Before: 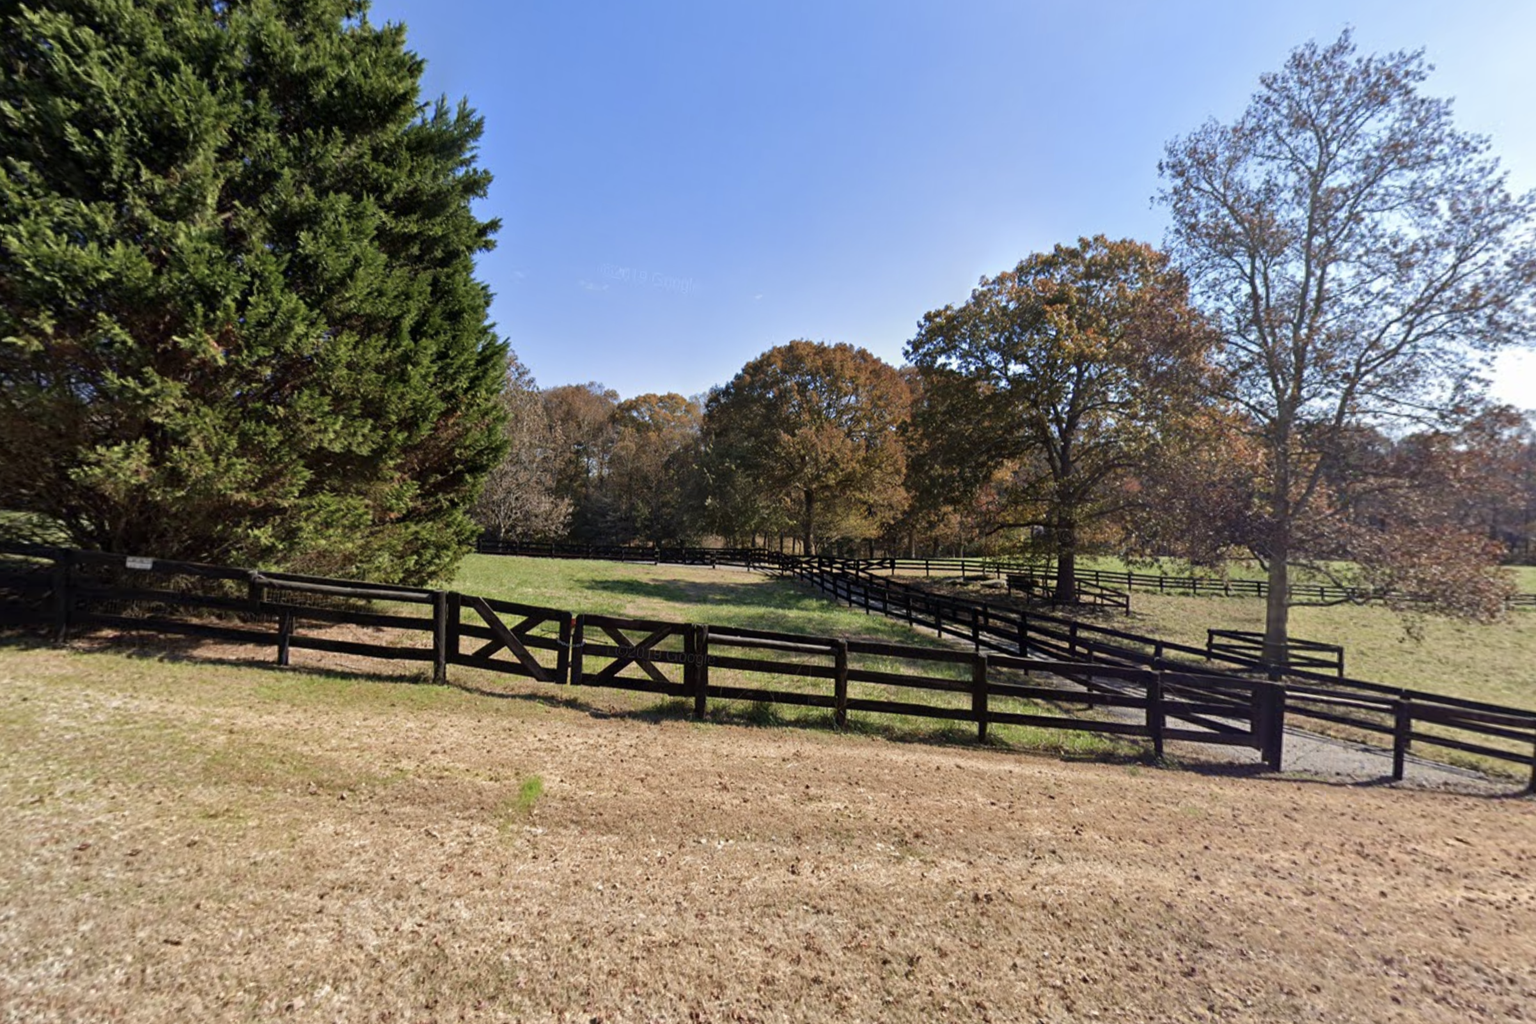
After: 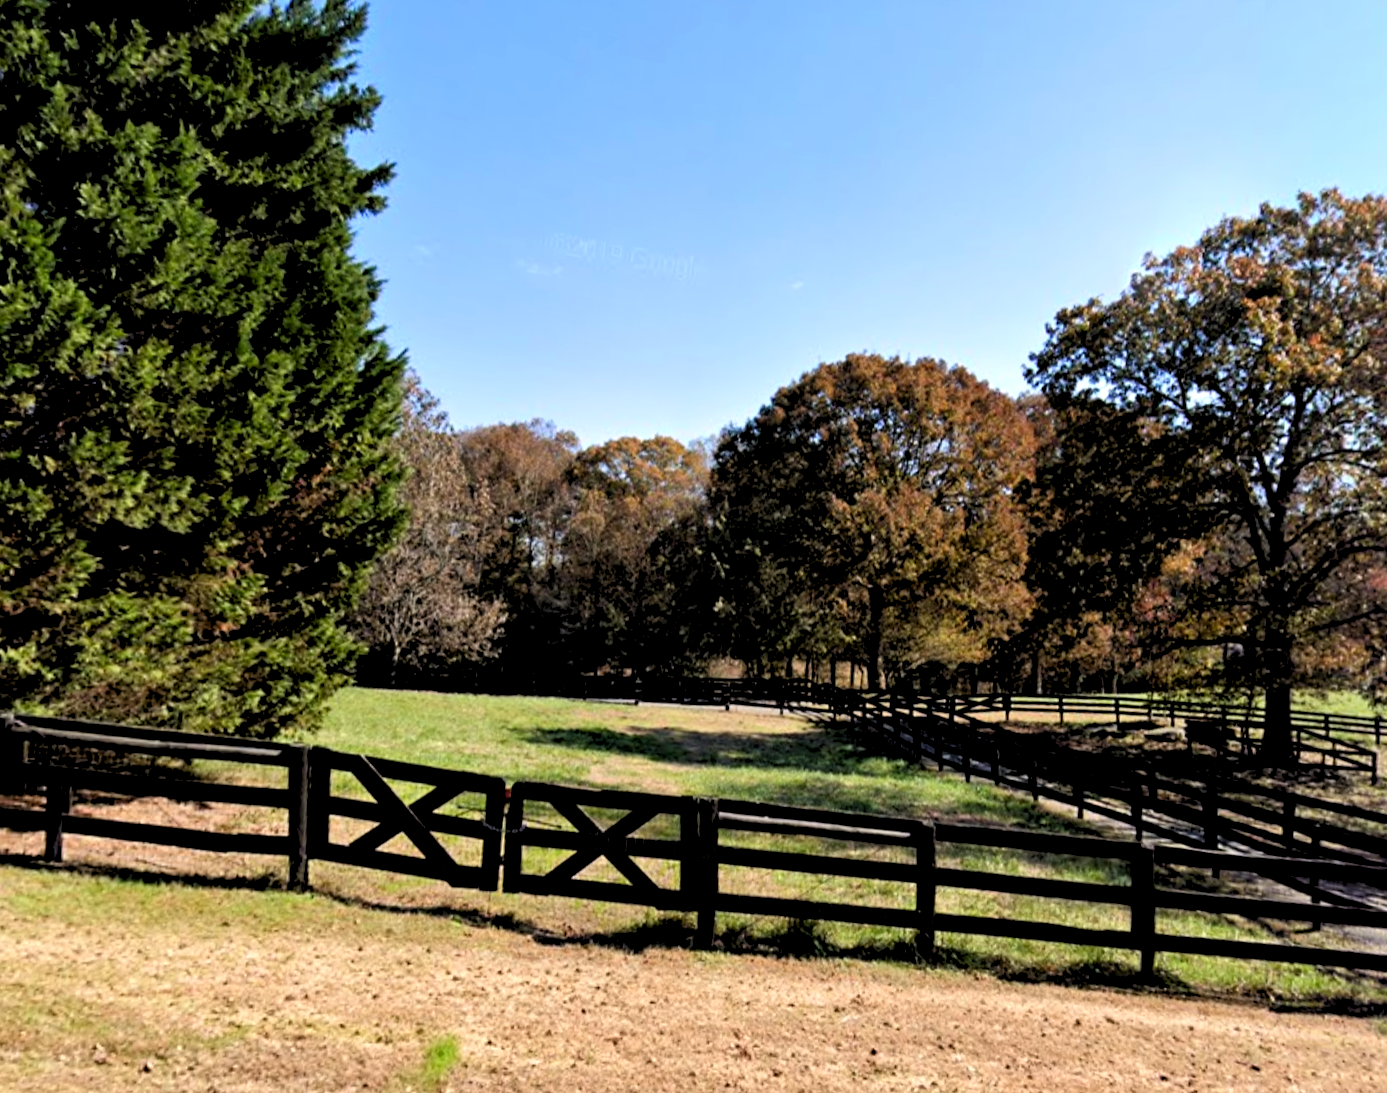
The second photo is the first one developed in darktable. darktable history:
crop: left 16.202%, top 11.208%, right 26.045%, bottom 20.557%
contrast brightness saturation: contrast 0.15, brightness -0.01, saturation 0.1
rgb levels: levels [[0.029, 0.461, 0.922], [0, 0.5, 1], [0, 0.5, 1]]
exposure: exposure 0.191 EV, compensate highlight preservation false
